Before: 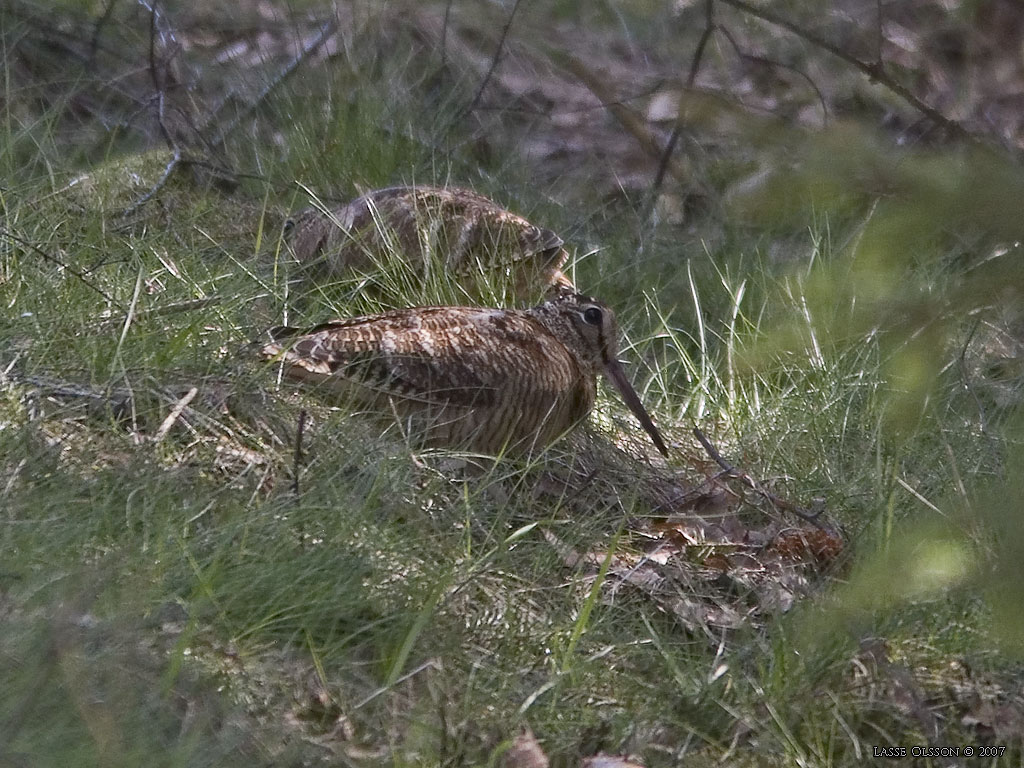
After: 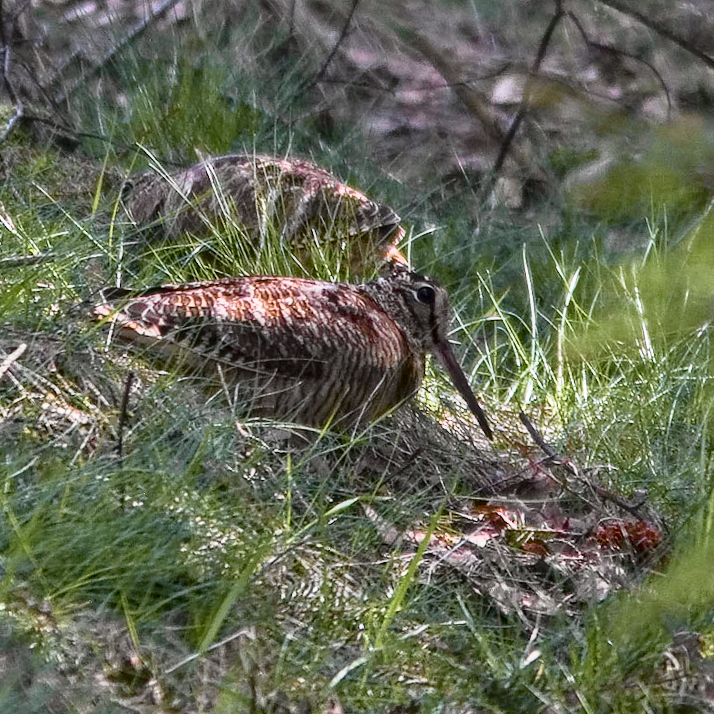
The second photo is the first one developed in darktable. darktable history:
local contrast: on, module defaults
crop and rotate: angle -3.27°, left 14.277%, top 0.028%, right 10.766%, bottom 0.028%
tone curve: curves: ch0 [(0, 0) (0.046, 0.031) (0.163, 0.114) (0.391, 0.432) (0.488, 0.561) (0.695, 0.839) (0.785, 0.904) (1, 0.965)]; ch1 [(0, 0) (0.248, 0.252) (0.427, 0.412) (0.482, 0.462) (0.499, 0.499) (0.518, 0.518) (0.535, 0.577) (0.585, 0.623) (0.679, 0.743) (0.788, 0.809) (1, 1)]; ch2 [(0, 0) (0.313, 0.262) (0.427, 0.417) (0.473, 0.47) (0.503, 0.503) (0.523, 0.515) (0.557, 0.596) (0.598, 0.646) (0.708, 0.771) (1, 1)], color space Lab, independent channels, preserve colors none
